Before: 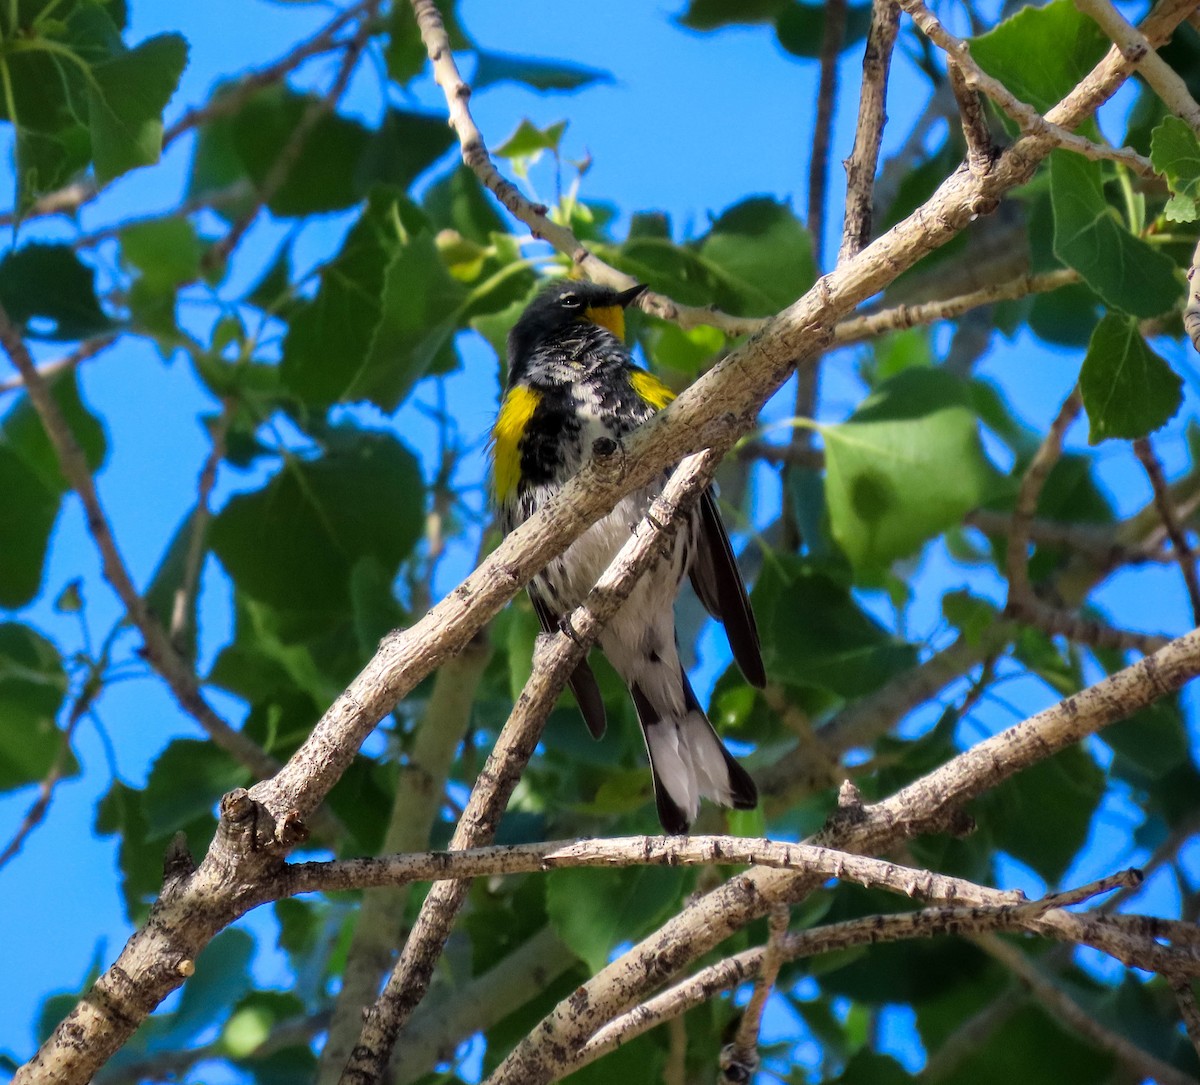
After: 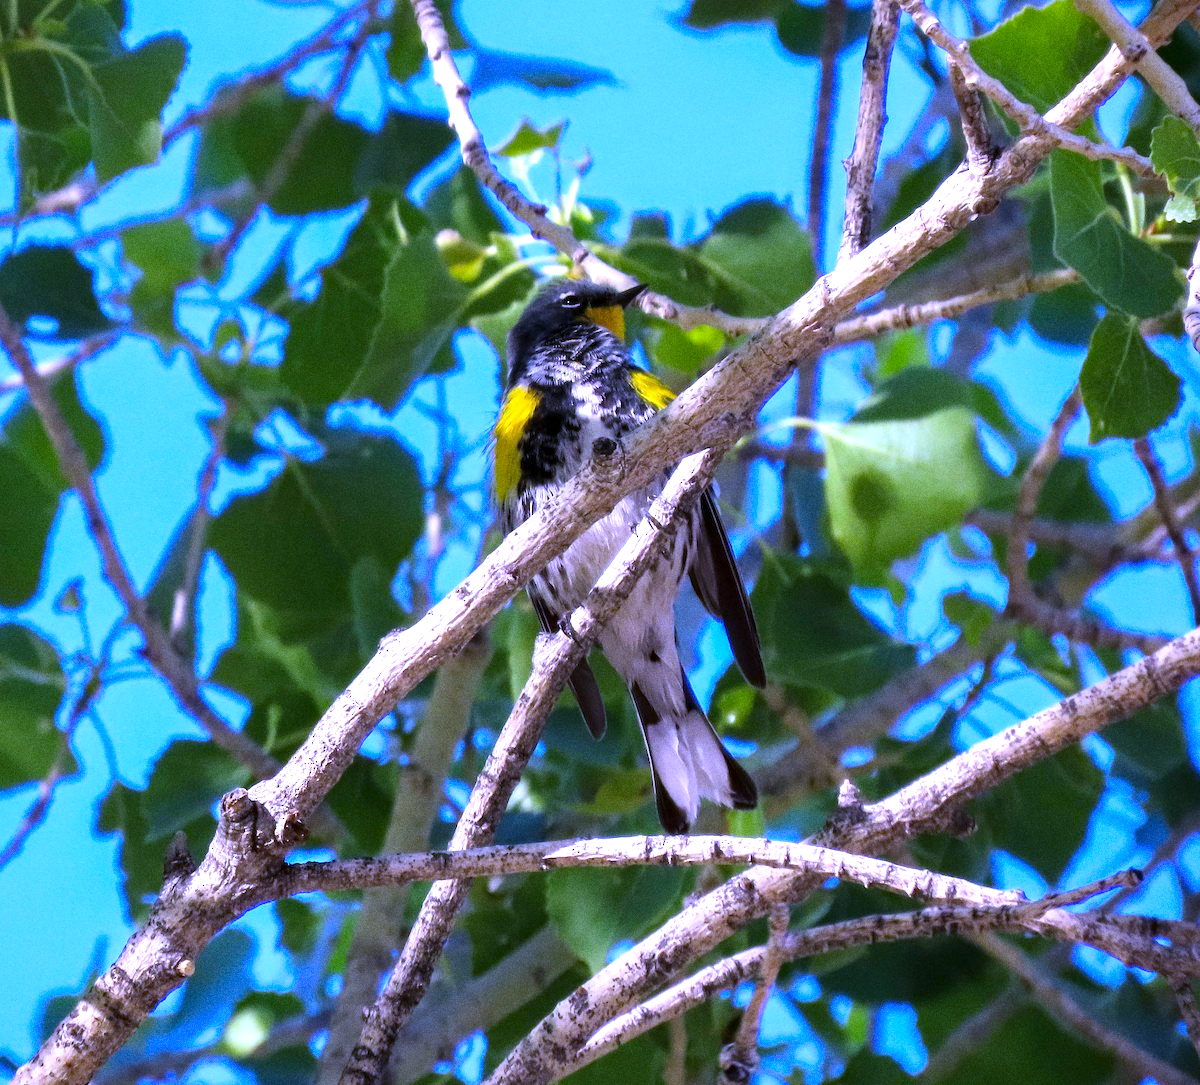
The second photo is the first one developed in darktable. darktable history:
exposure: black level correction 0, exposure 0.7 EV, compensate exposure bias true, compensate highlight preservation false
haze removal: strength 0.12, distance 0.25, compatibility mode true, adaptive false
white balance: red 0.98, blue 1.61
grain: on, module defaults
